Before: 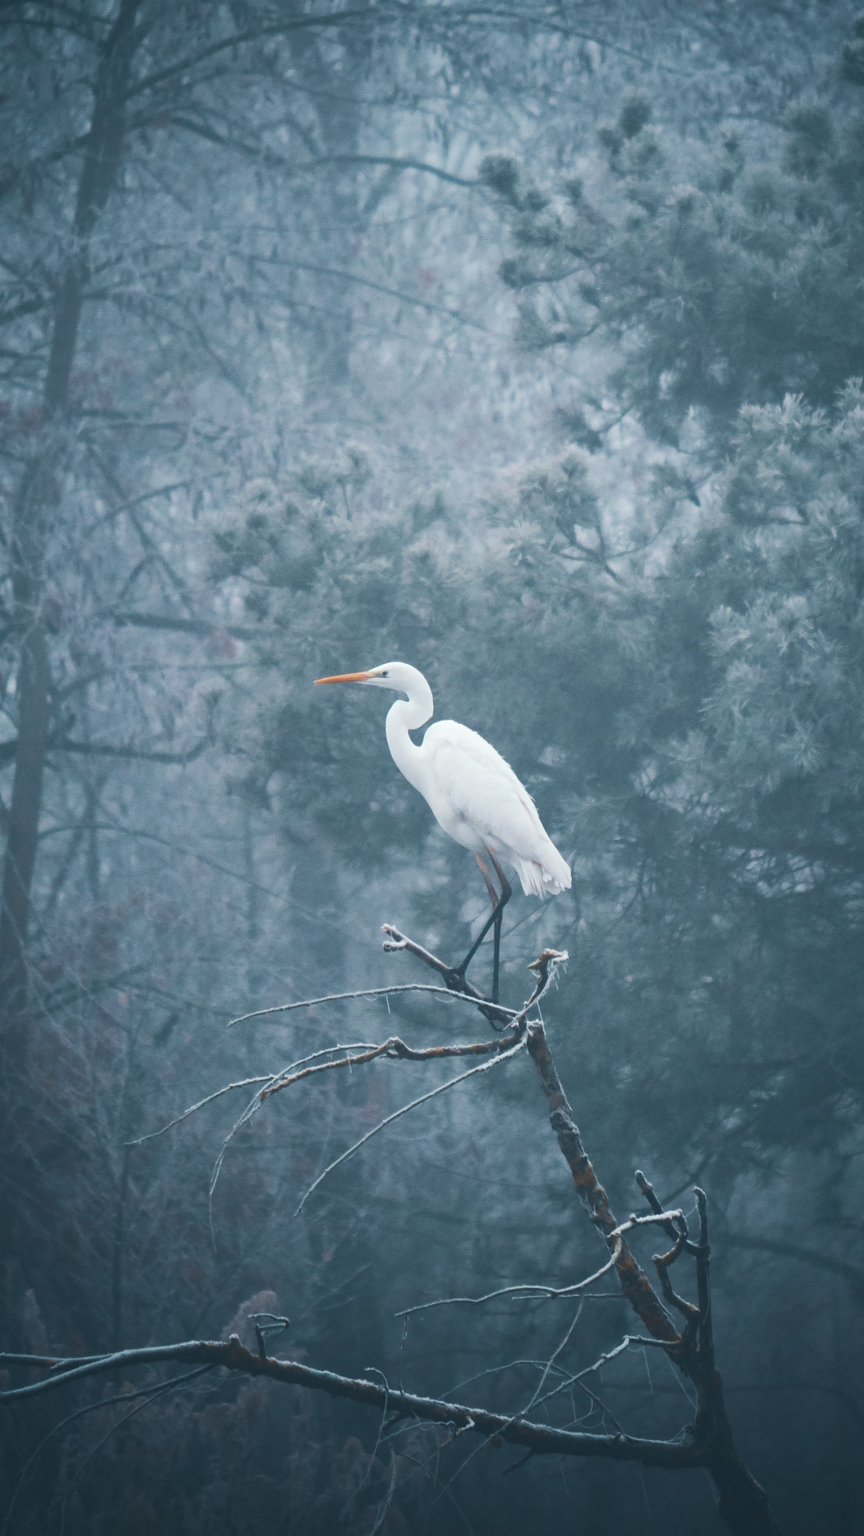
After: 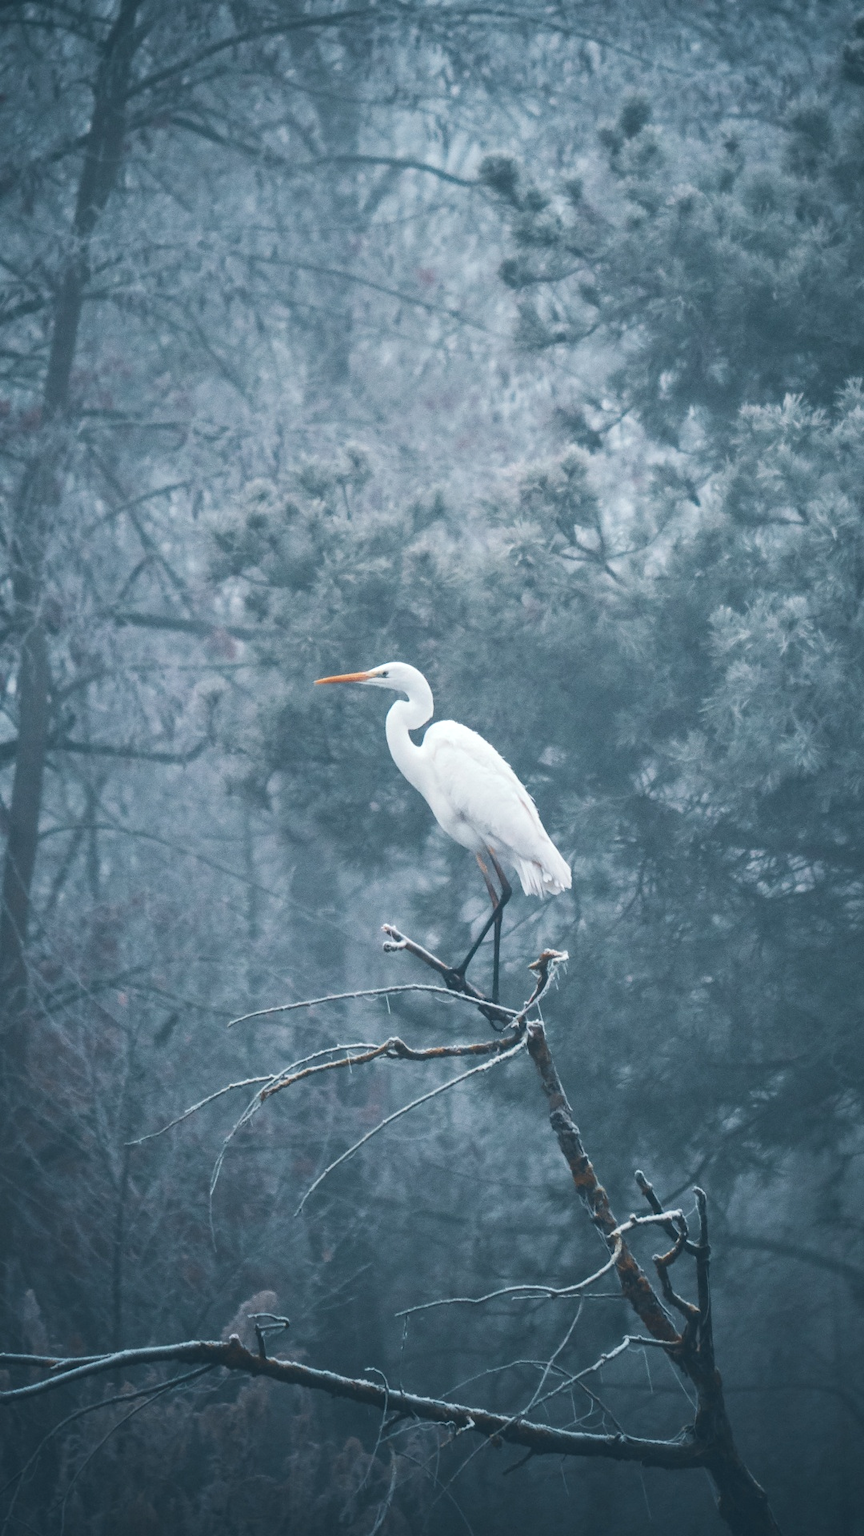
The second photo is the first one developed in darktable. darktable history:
local contrast: on, module defaults
shadows and highlights: shadows 40.15, highlights -54.42, low approximation 0.01, soften with gaussian
